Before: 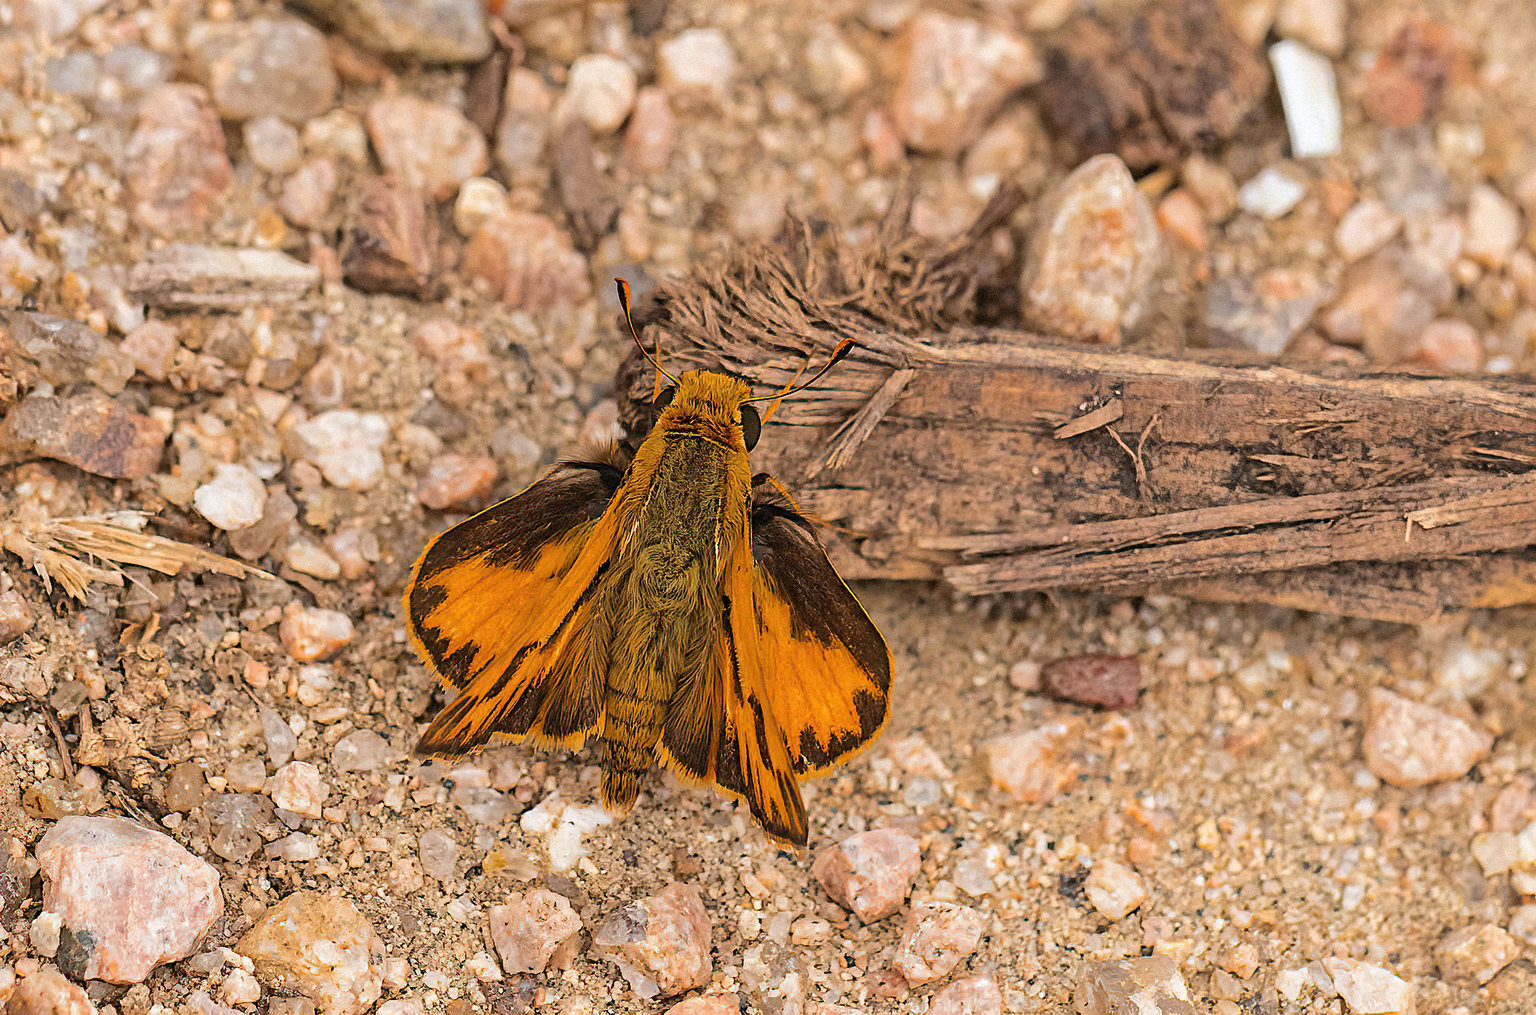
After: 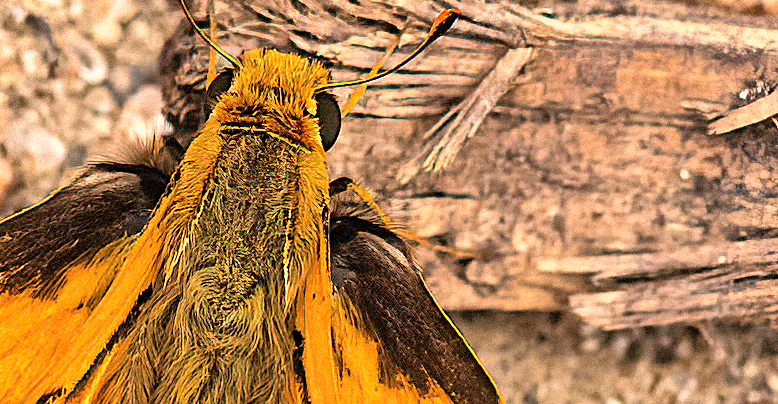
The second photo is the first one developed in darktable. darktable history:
shadows and highlights: soften with gaussian
tone equalizer: -8 EV -1.05 EV, -7 EV -1 EV, -6 EV -0.837 EV, -5 EV -0.545 EV, -3 EV 0.599 EV, -2 EV 0.866 EV, -1 EV 1.01 EV, +0 EV 1.07 EV
crop: left 31.786%, top 32.649%, right 27.681%, bottom 35.512%
